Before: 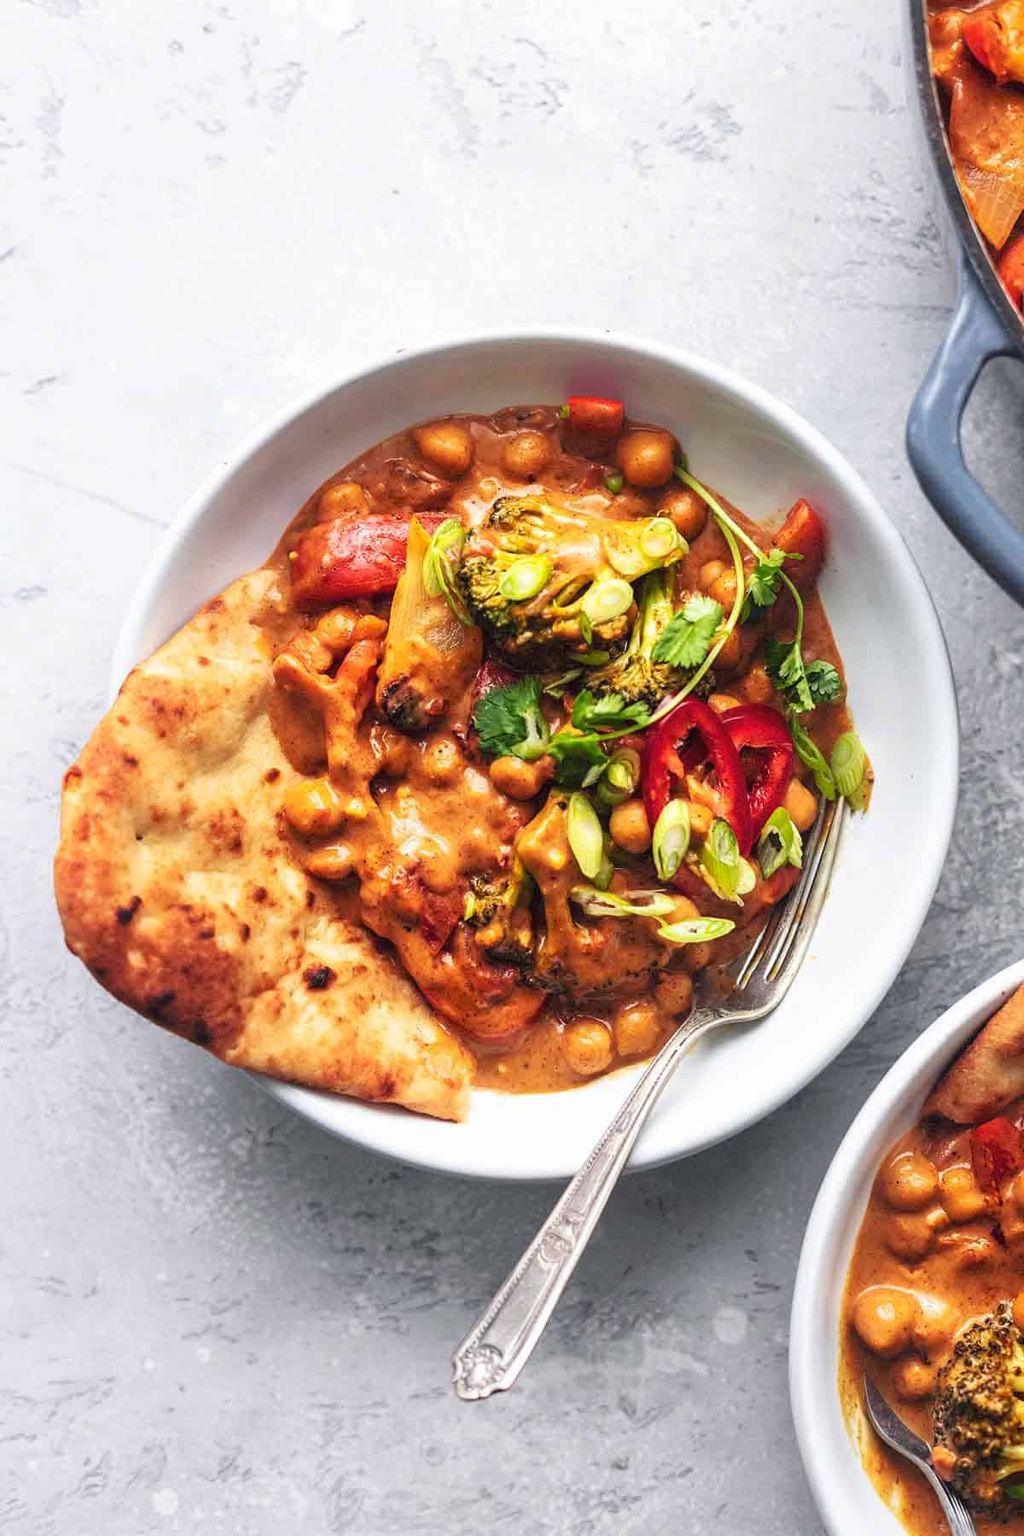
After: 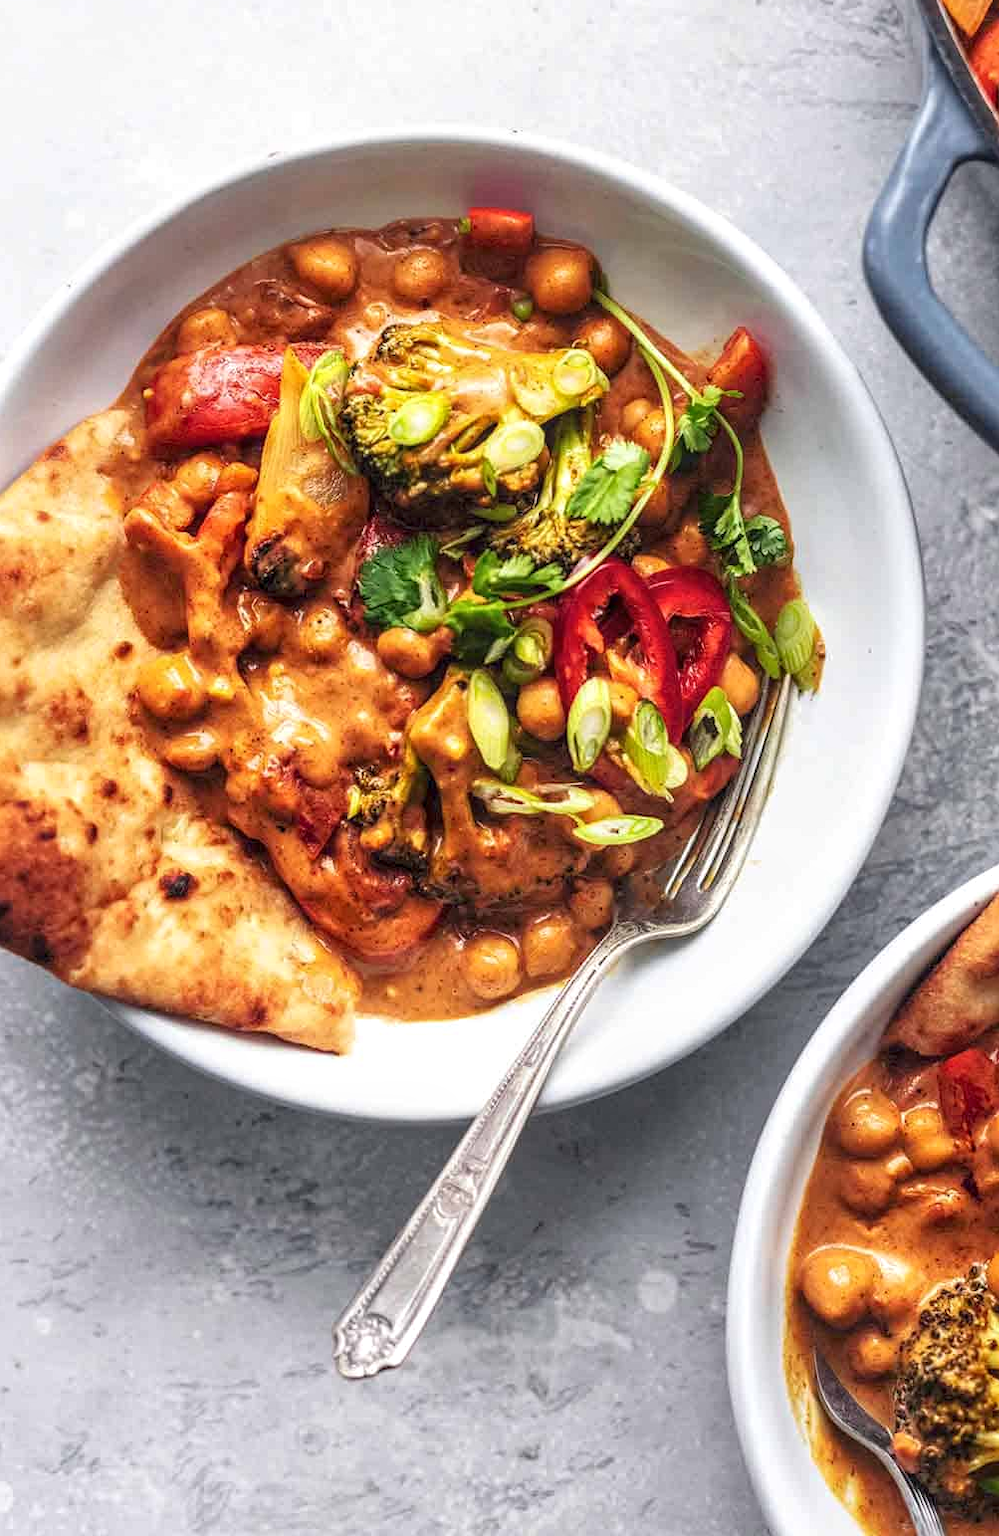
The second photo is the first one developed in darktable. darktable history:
crop: left 16.315%, top 14.246%
local contrast: on, module defaults
